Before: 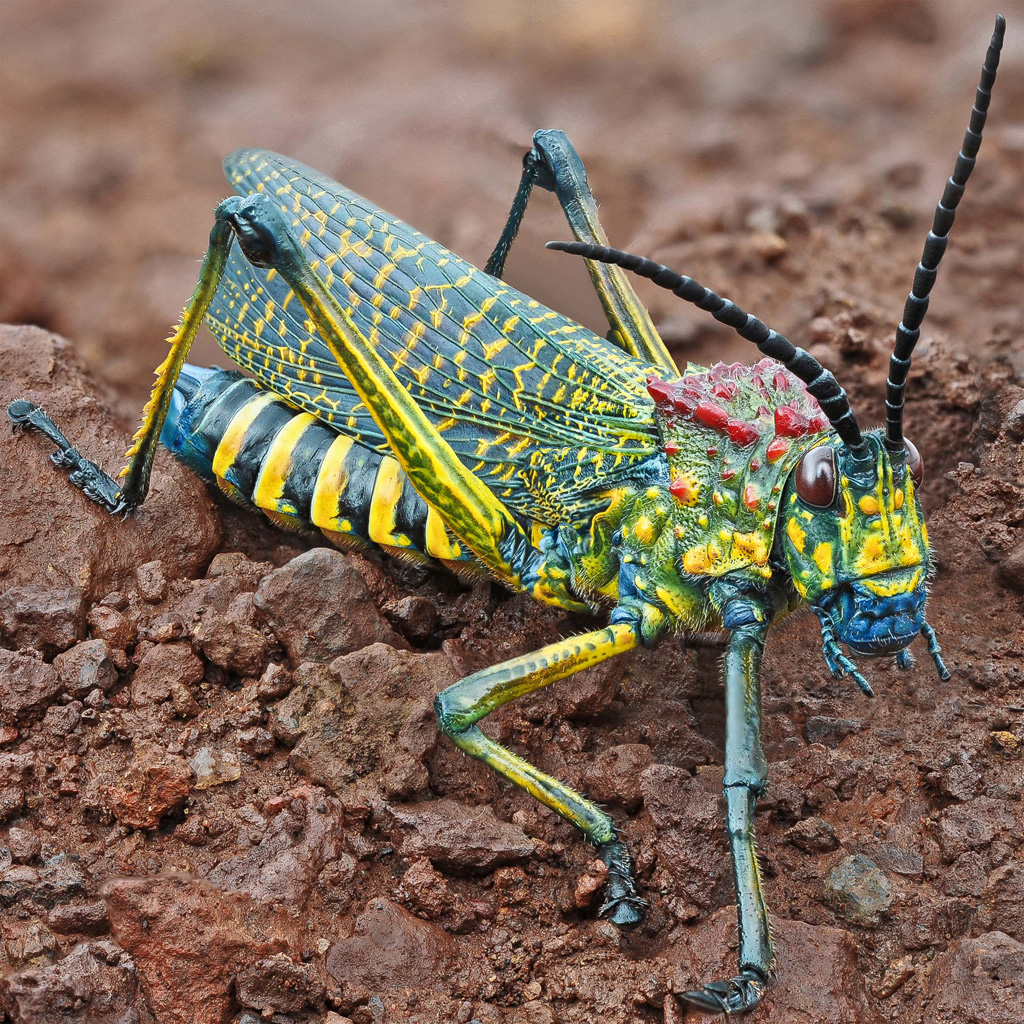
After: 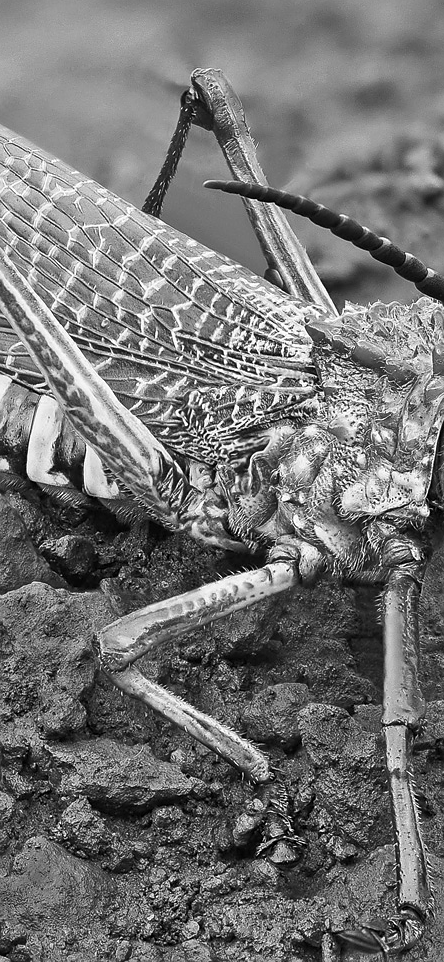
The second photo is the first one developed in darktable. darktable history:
monochrome: on, module defaults
sharpen: radius 0.969, amount 0.604
crop: left 33.452%, top 6.025%, right 23.155%
white balance: emerald 1
